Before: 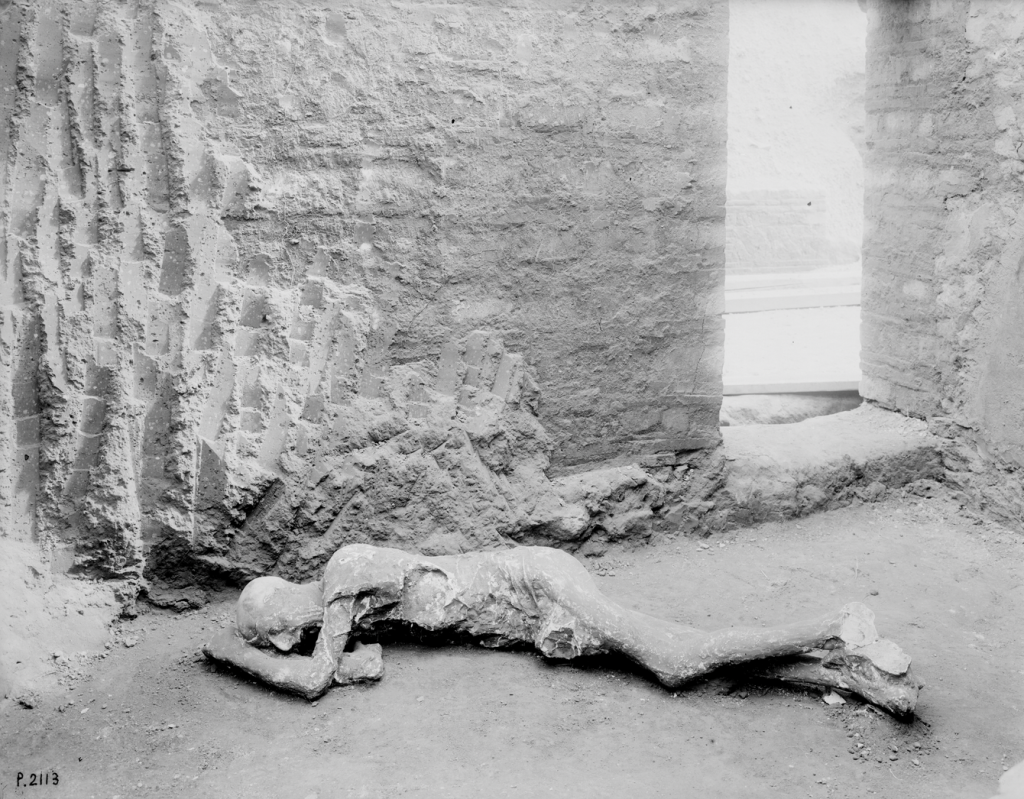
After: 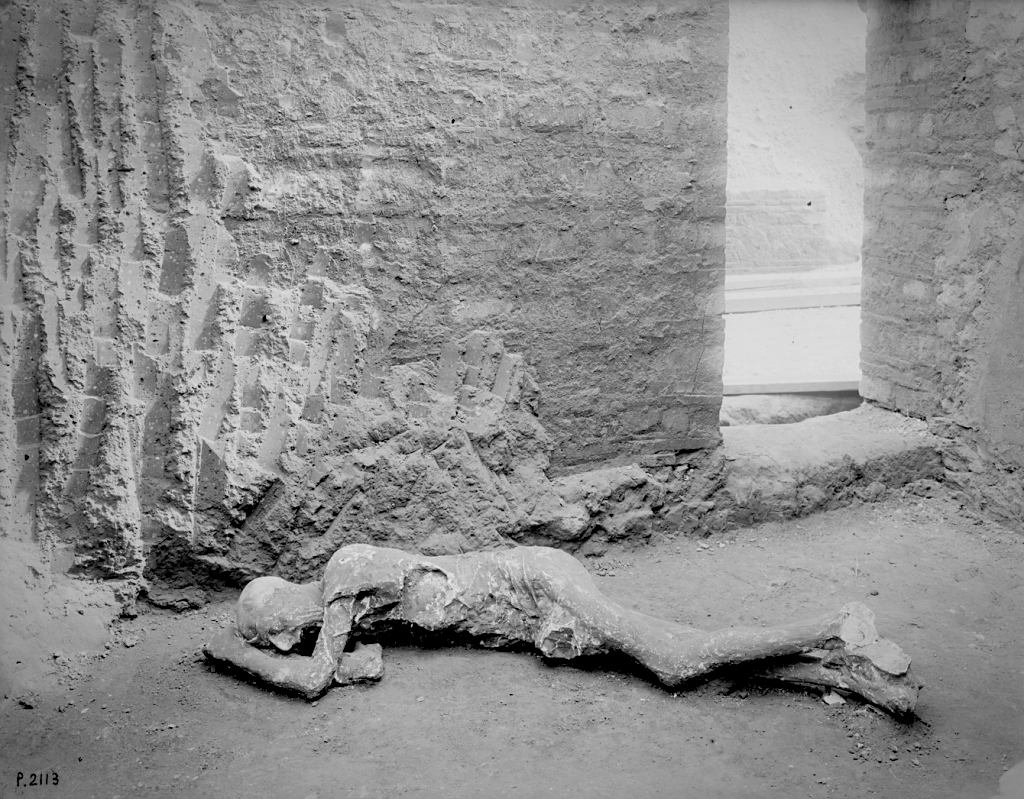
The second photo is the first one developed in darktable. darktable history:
shadows and highlights: on, module defaults
vignetting: automatic ratio true
haze removal: strength 0.29, distance 0.25, compatibility mode true, adaptive false
sharpen: amount 0.2
